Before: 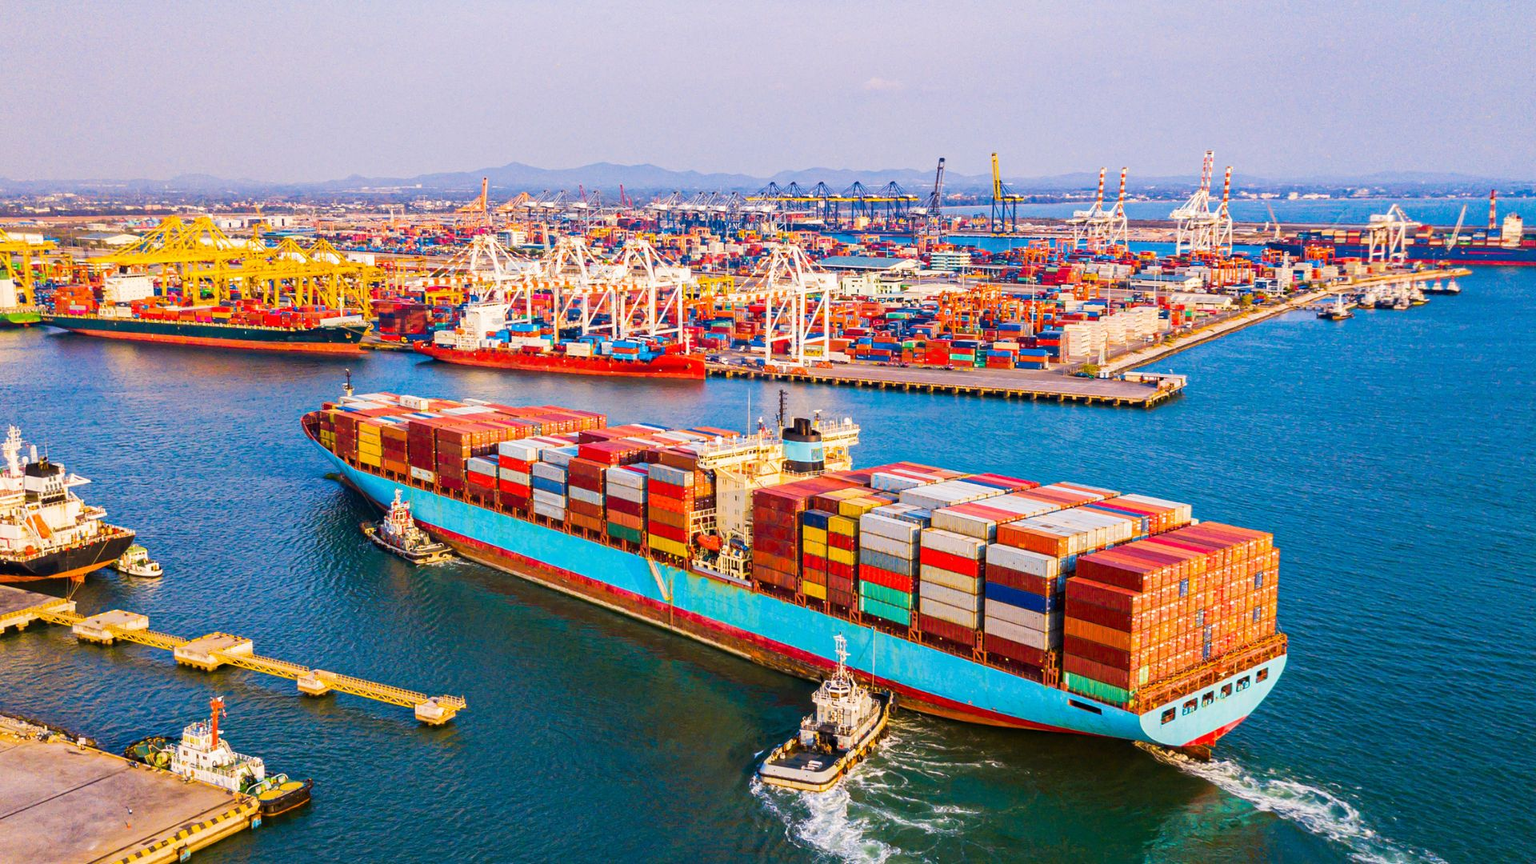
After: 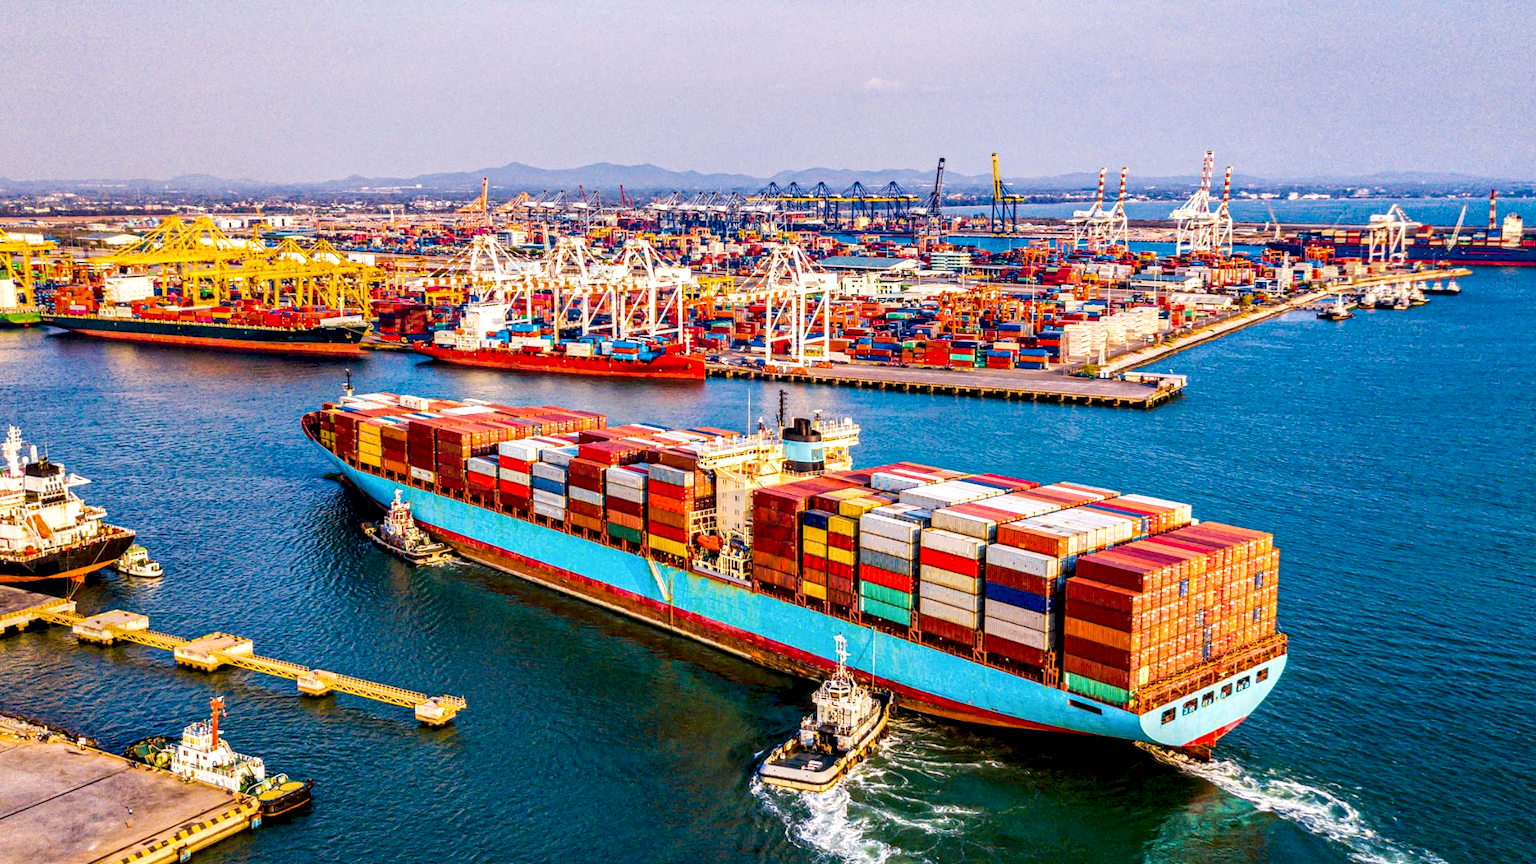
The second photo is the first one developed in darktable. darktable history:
exposure: black level correction 0.01, exposure 0.012 EV, compensate highlight preservation false
local contrast: detail 160%
